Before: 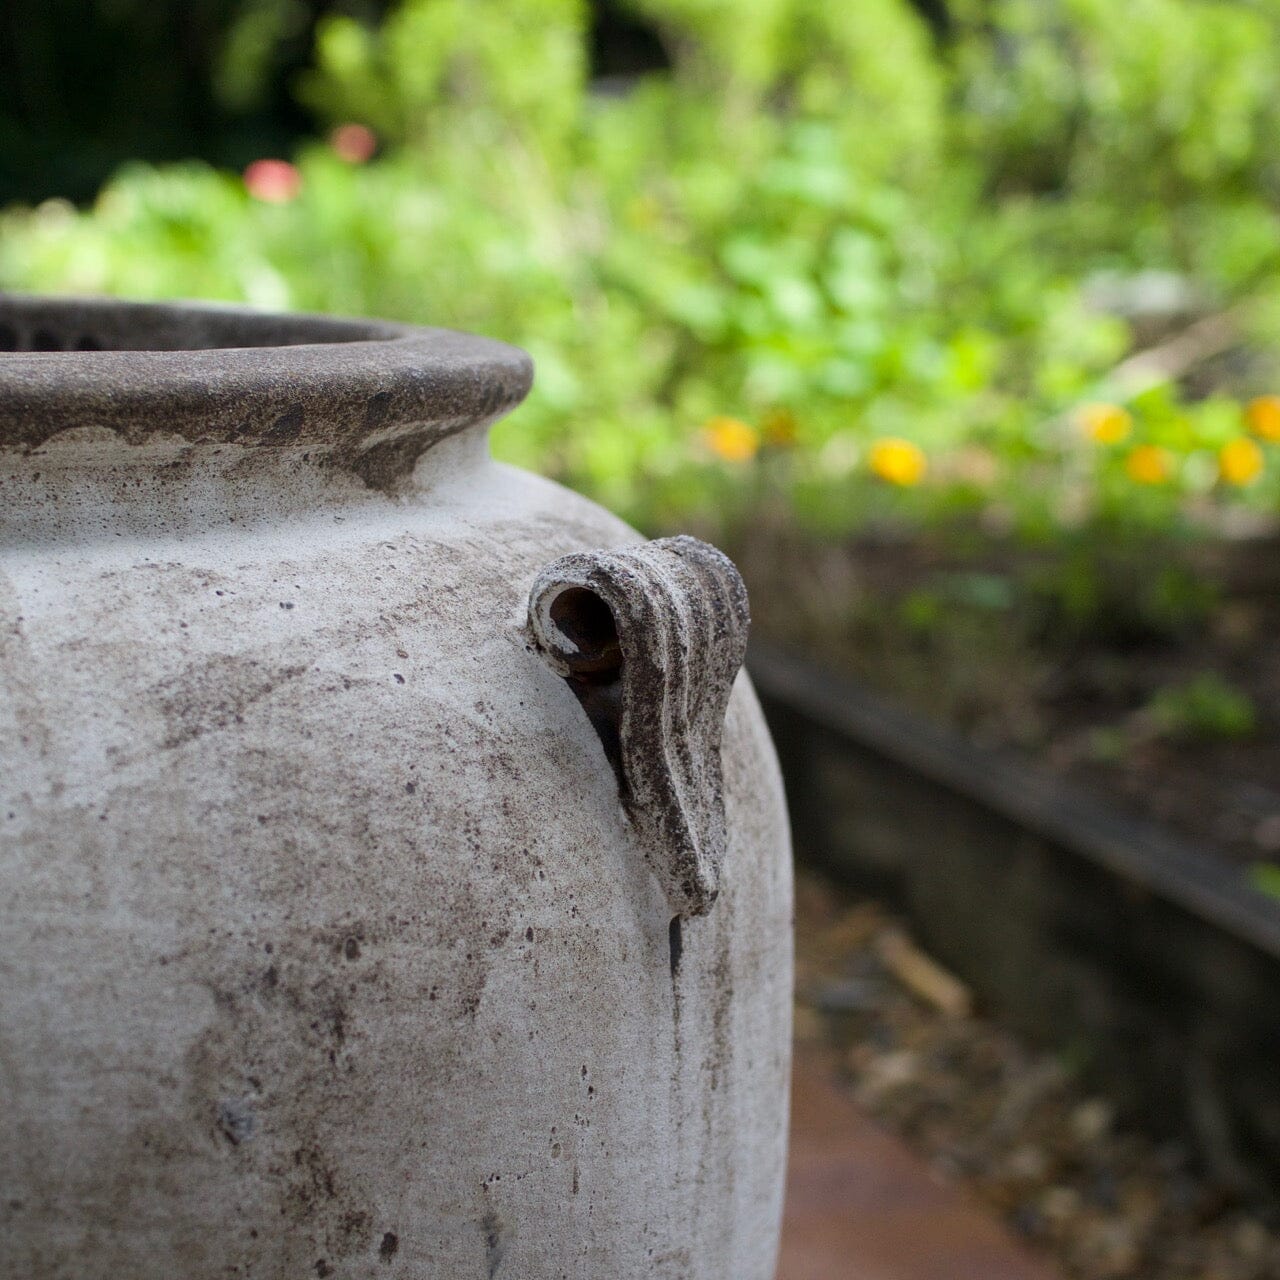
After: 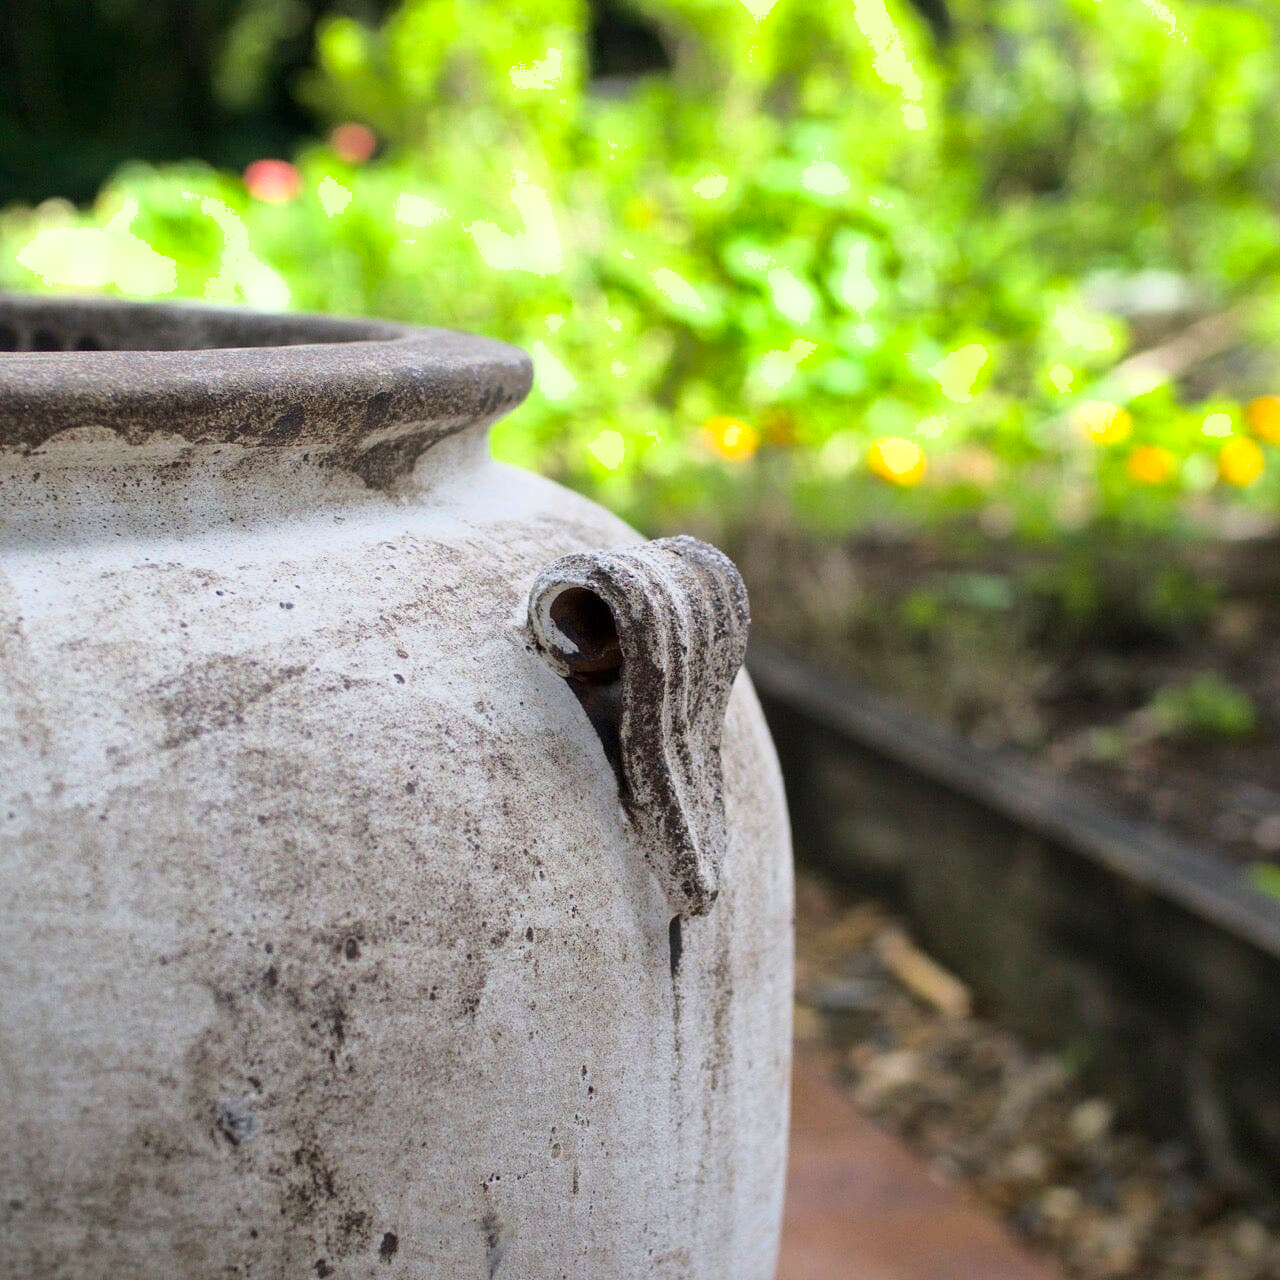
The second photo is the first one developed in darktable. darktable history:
base curve: curves: ch0 [(0, 0) (0.028, 0.03) (0.121, 0.232) (0.46, 0.748) (0.859, 0.968) (1, 1)], preserve colors average RGB
shadows and highlights: on, module defaults
